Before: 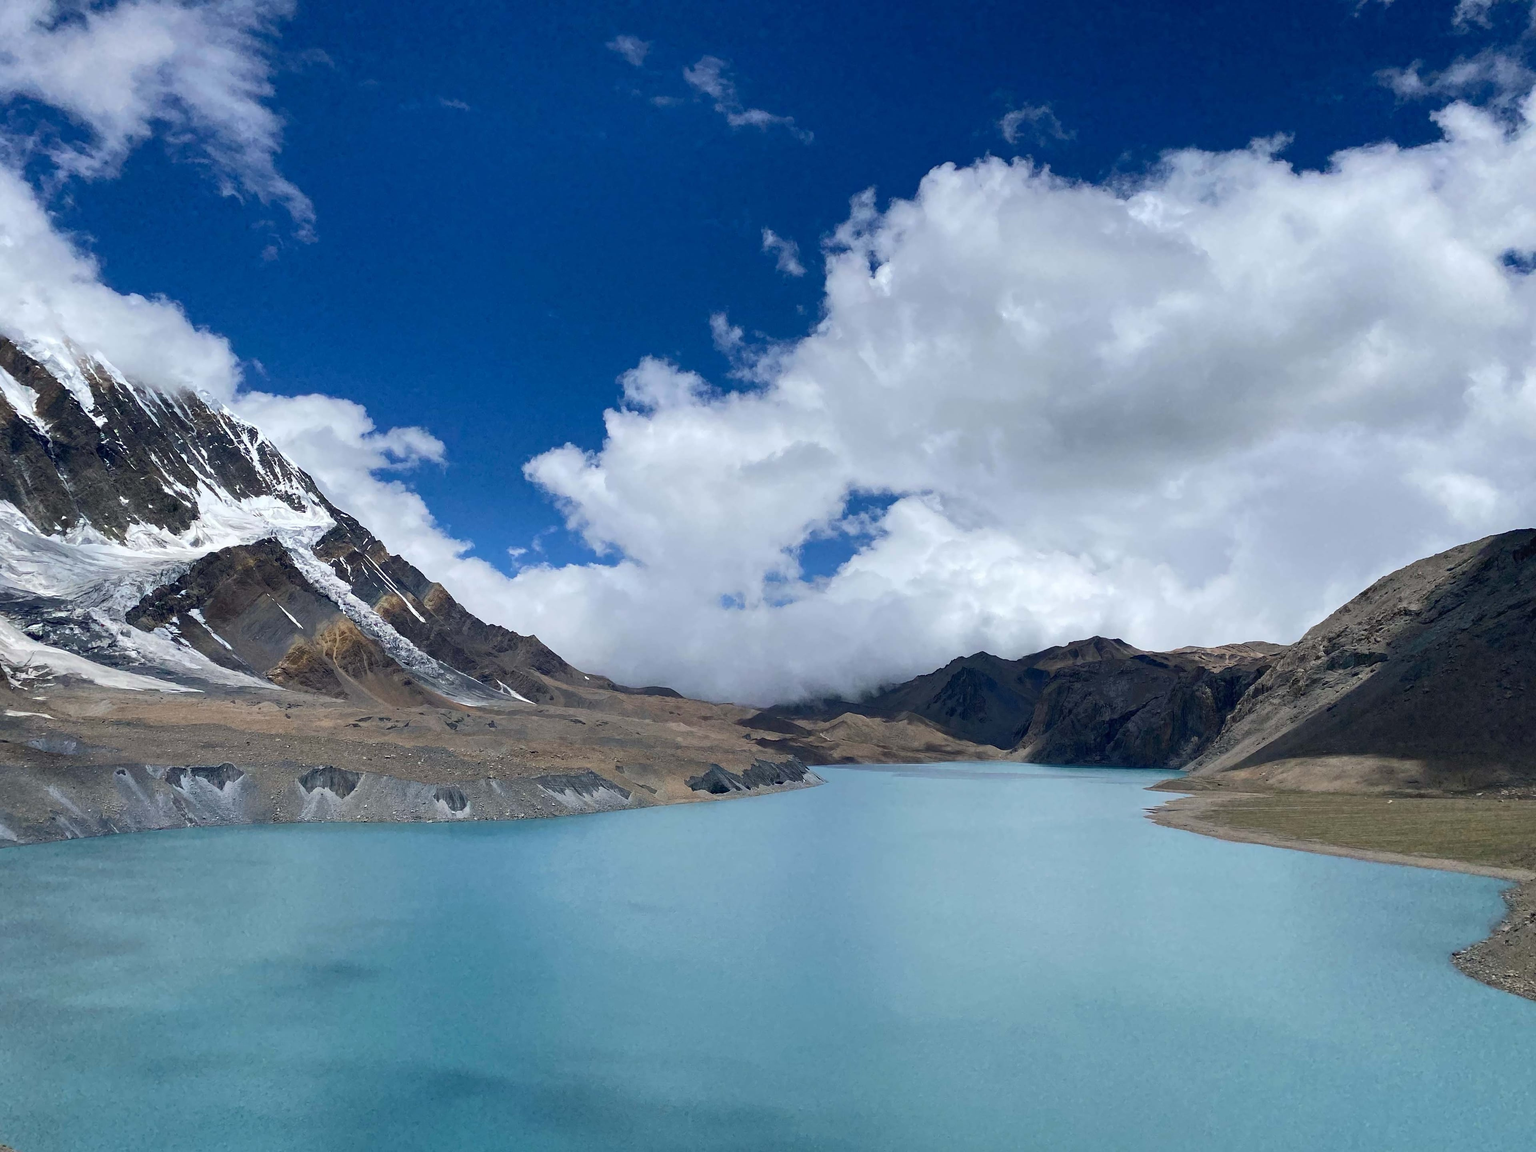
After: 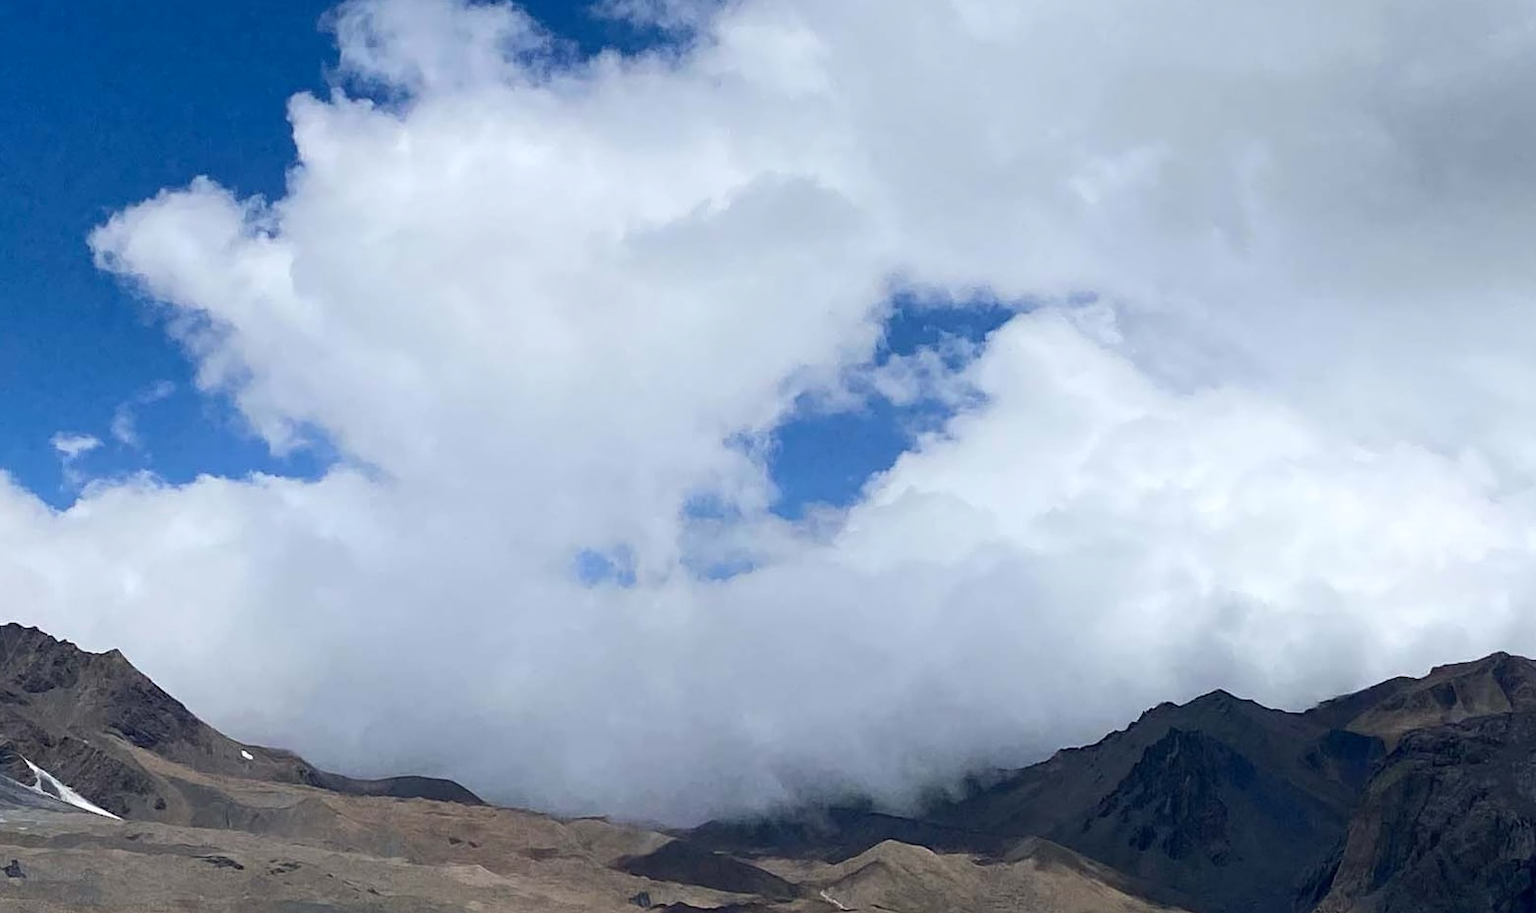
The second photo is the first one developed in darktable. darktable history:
shadows and highlights: shadows -22.46, highlights 45.09, soften with gaussian
crop: left 31.674%, top 32.202%, right 27.631%, bottom 35.51%
